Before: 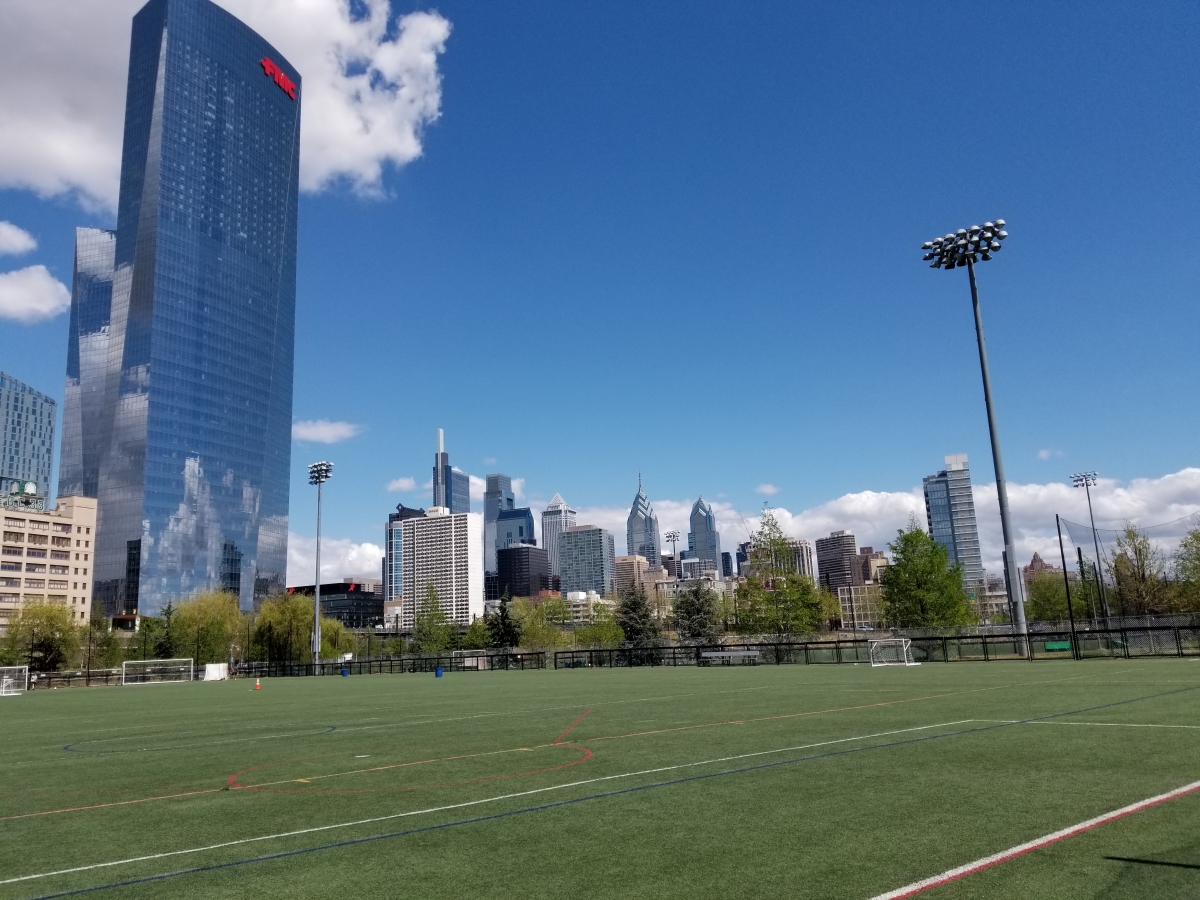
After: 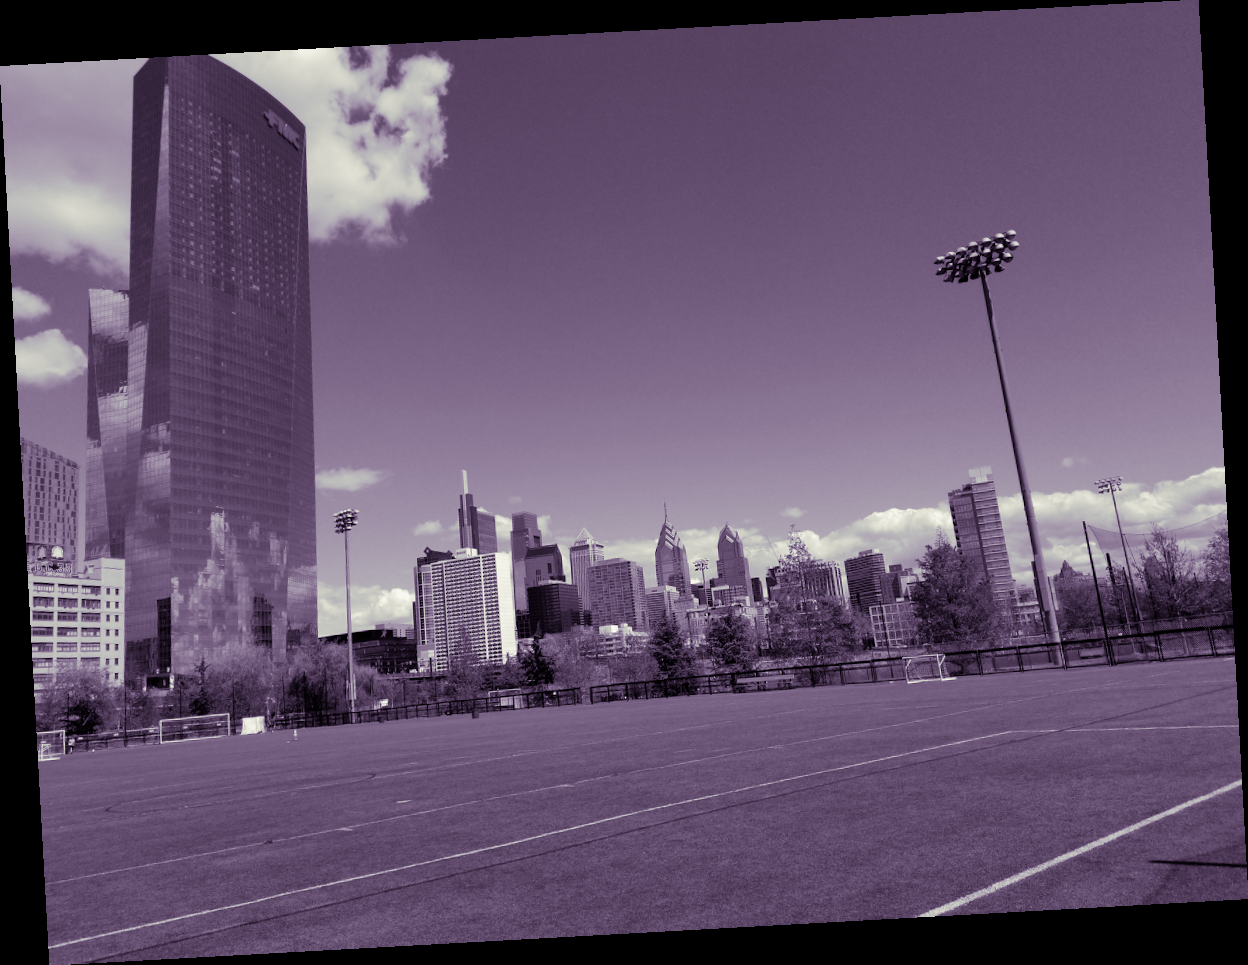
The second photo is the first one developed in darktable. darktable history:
shadows and highlights: shadows -20, white point adjustment -2, highlights -35
split-toning: shadows › hue 266.4°, shadows › saturation 0.4, highlights › hue 61.2°, highlights › saturation 0.3, compress 0%
monochrome: on, module defaults
rotate and perspective: rotation -3.18°, automatic cropping off
